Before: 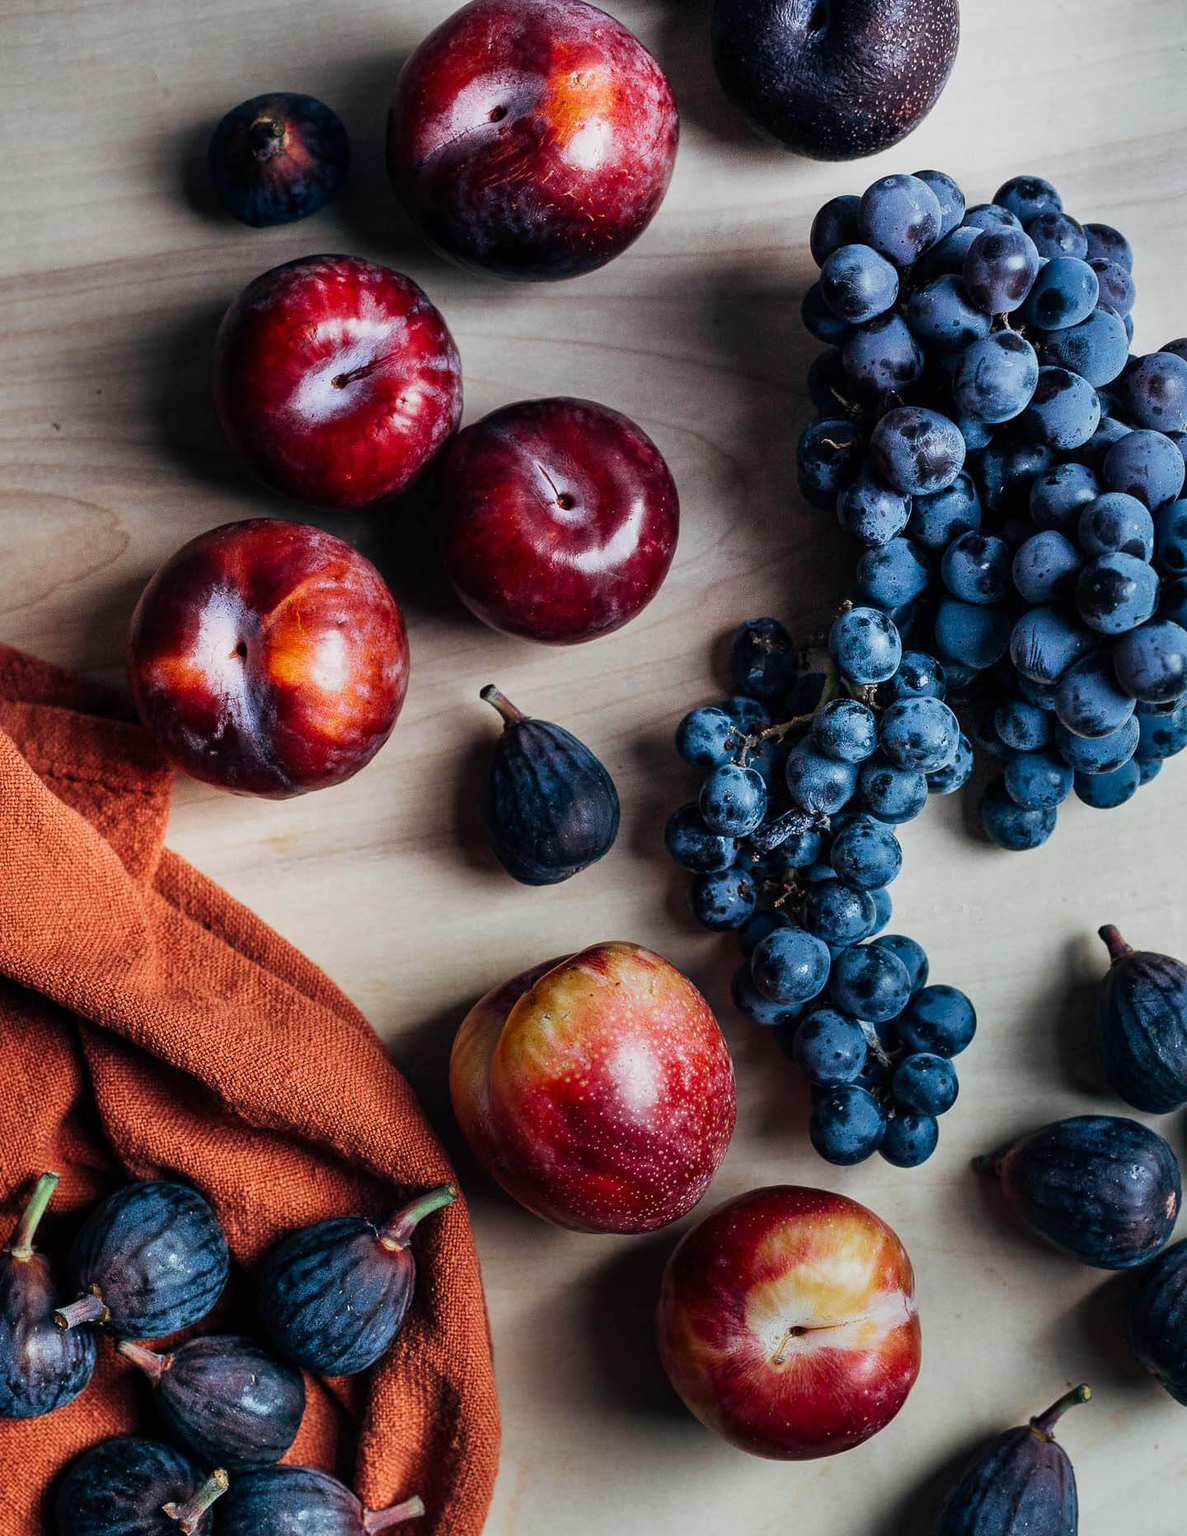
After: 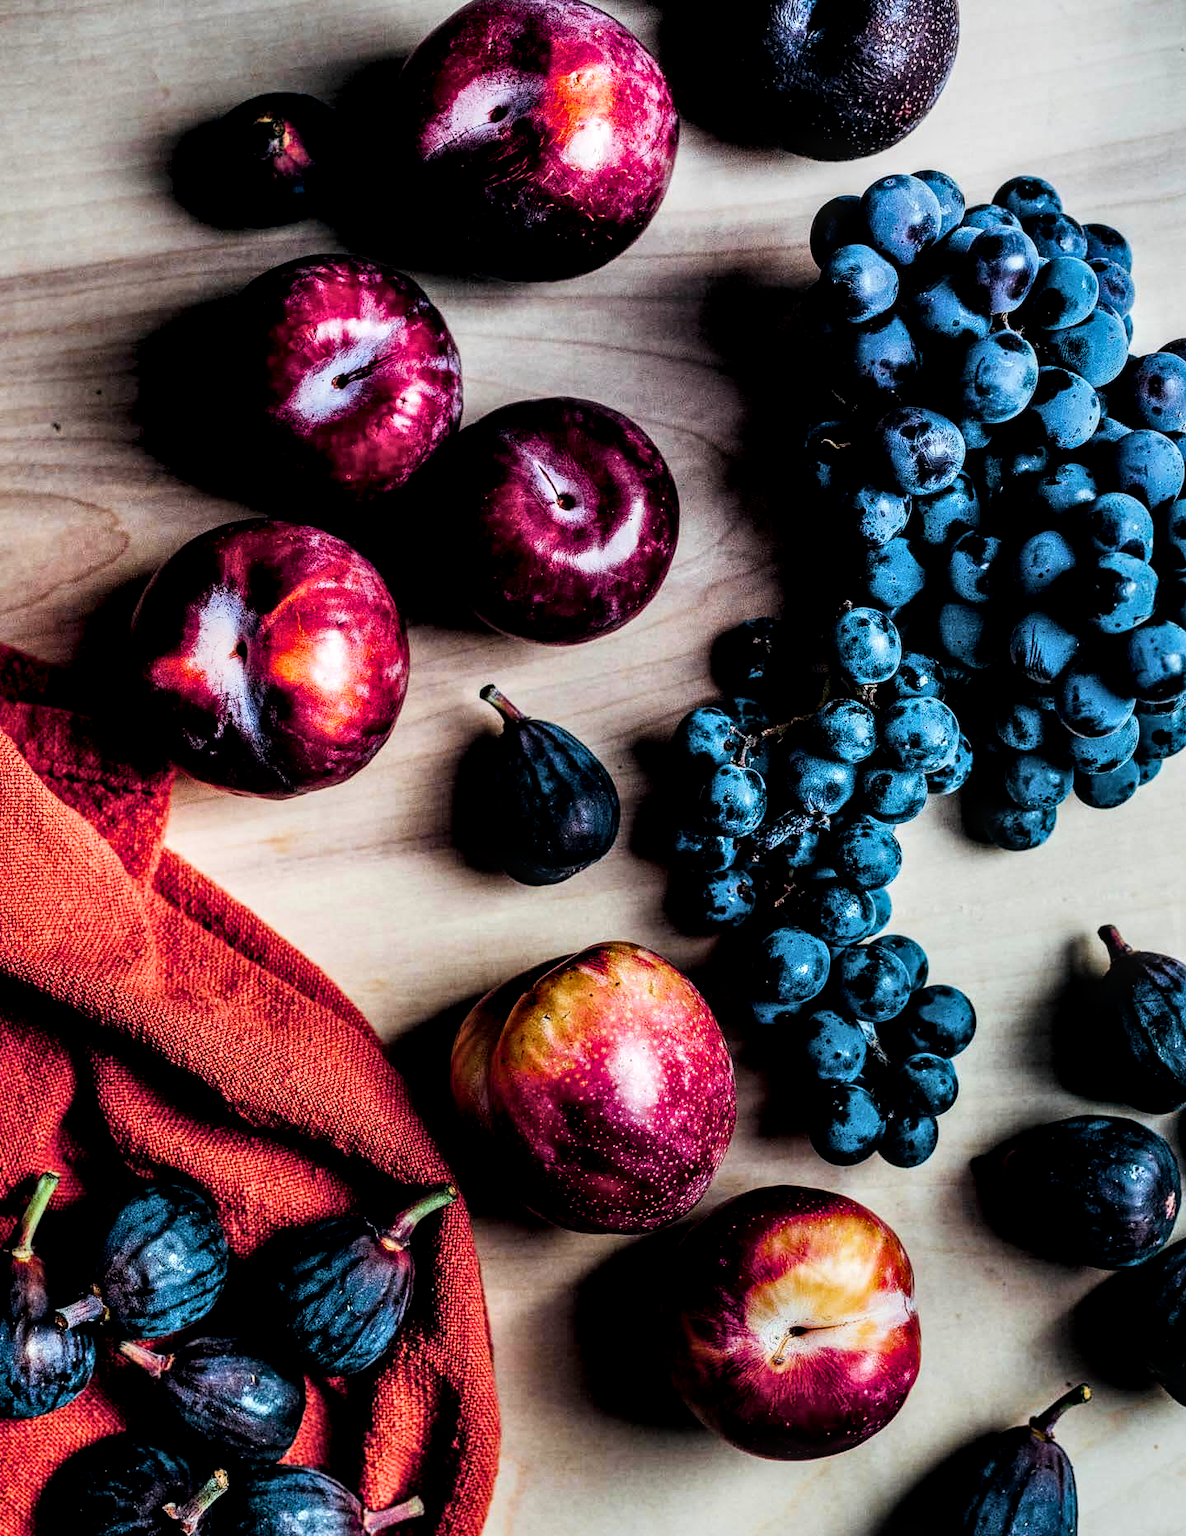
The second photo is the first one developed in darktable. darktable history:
color balance rgb: perceptual saturation grading › global saturation 36.837%, perceptual saturation grading › shadows 36.122%, hue shift -7.46°
local contrast: detail 150%
filmic rgb: black relative exposure -5.33 EV, white relative exposure 2.87 EV, threshold 2.99 EV, dynamic range scaling -37.4%, hardness 3.98, contrast 1.604, highlights saturation mix -0.947%, enable highlight reconstruction true
